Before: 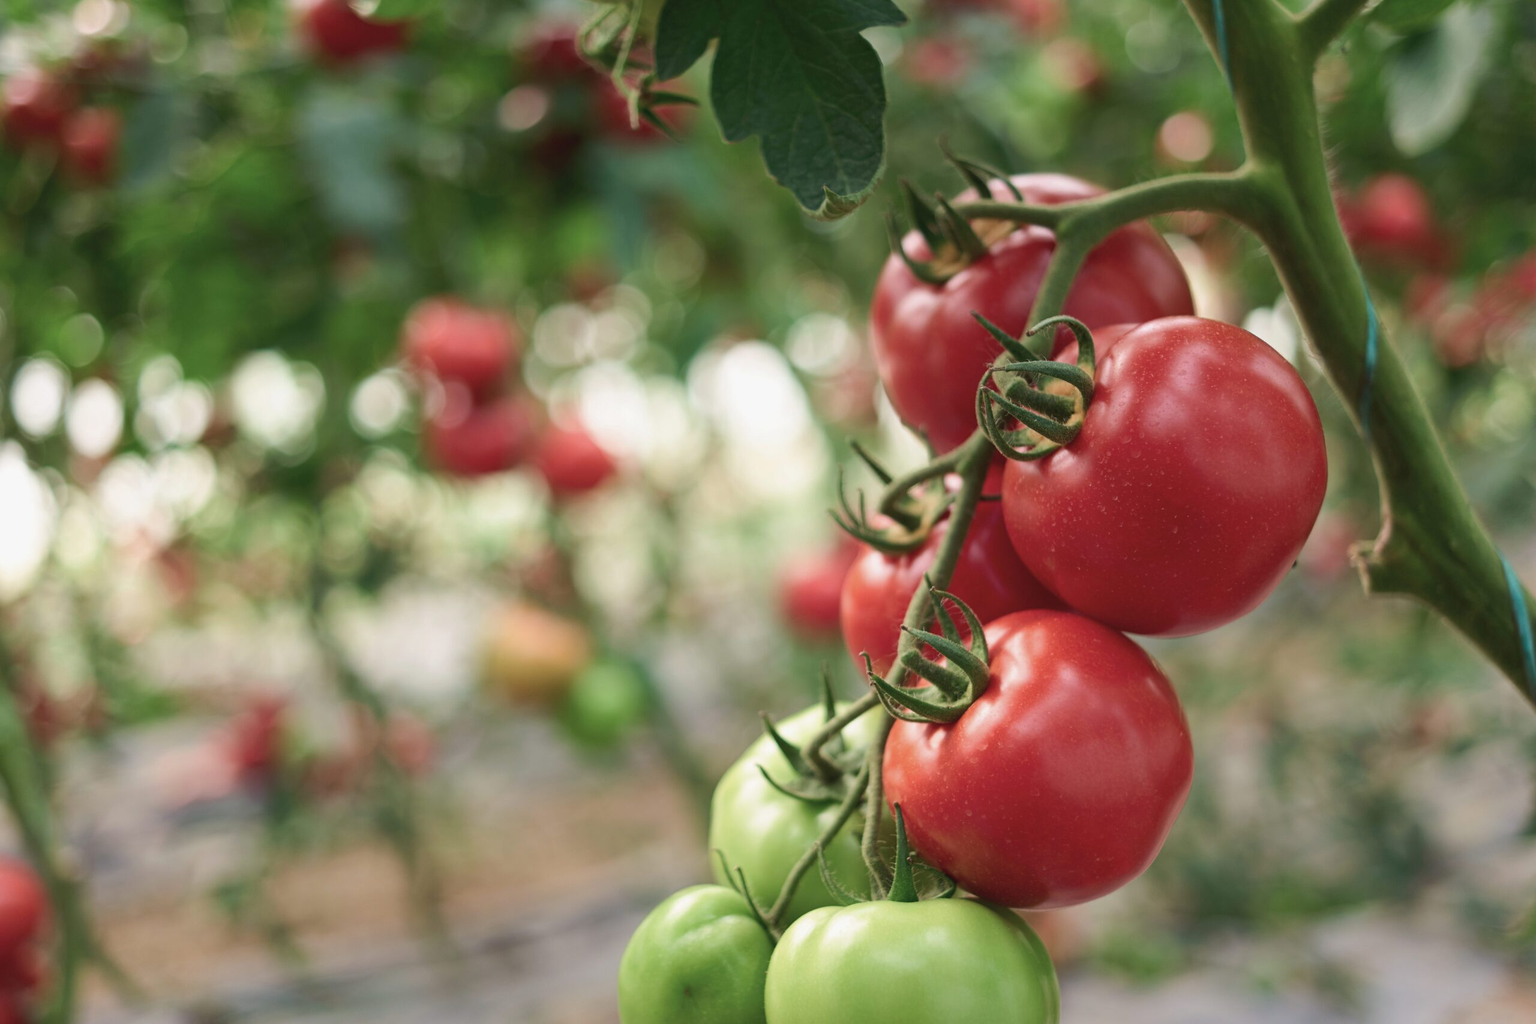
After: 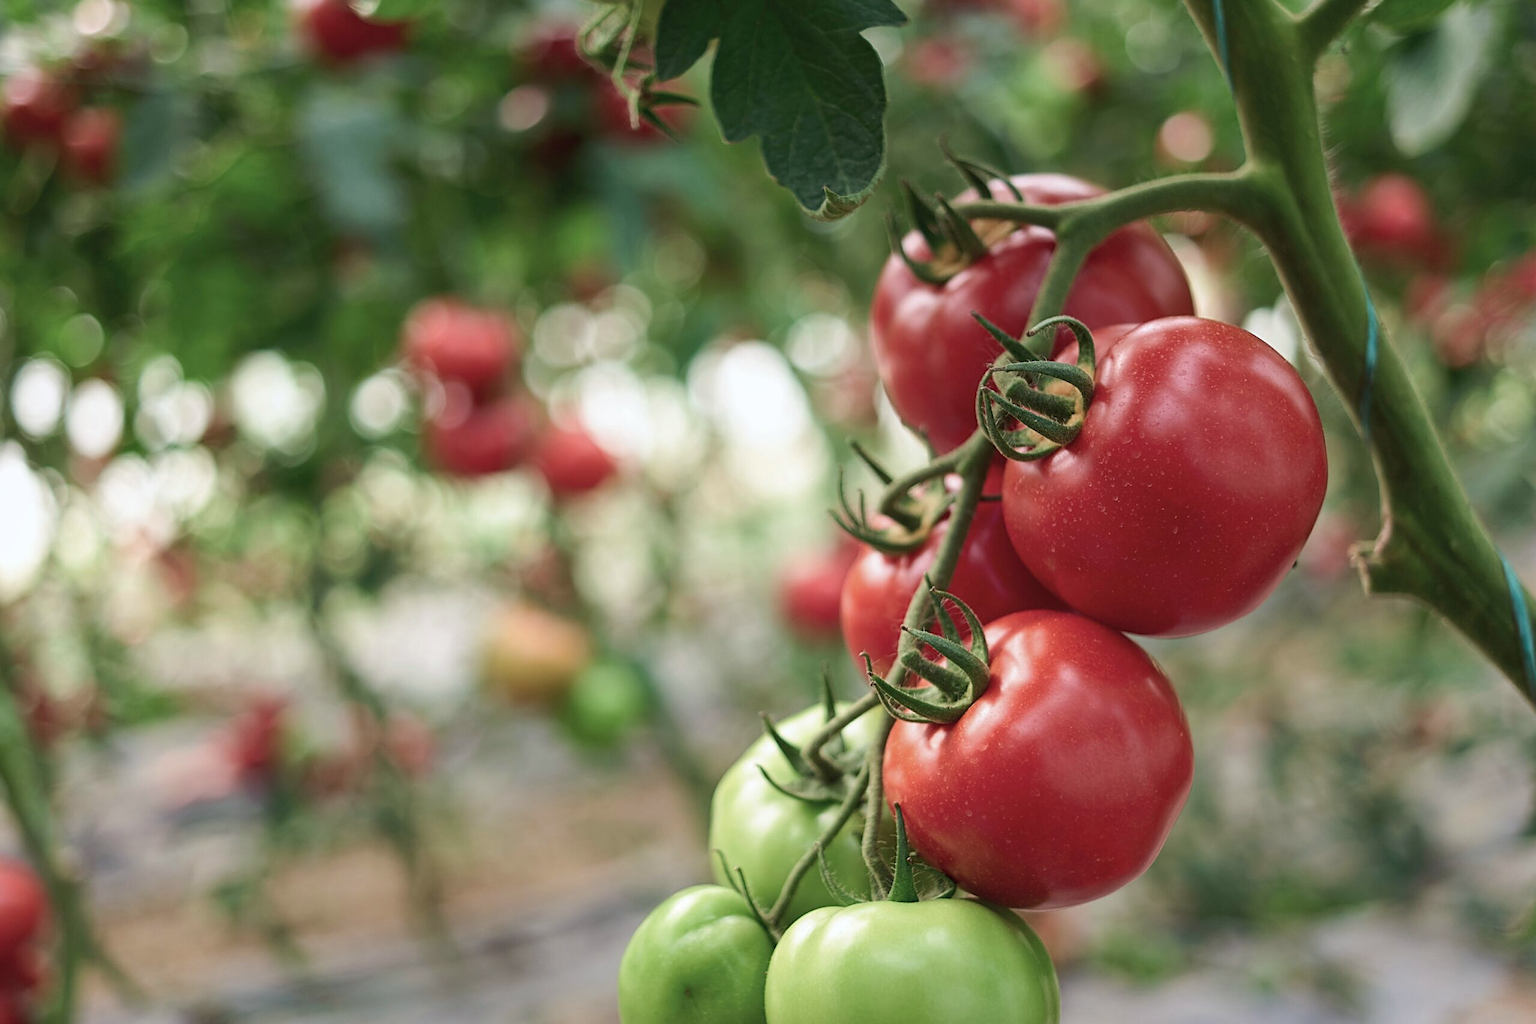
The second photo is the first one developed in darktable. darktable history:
sharpen: on, module defaults
local contrast: highlights 100%, shadows 100%, detail 120%, midtone range 0.2
white balance: red 0.982, blue 1.018
